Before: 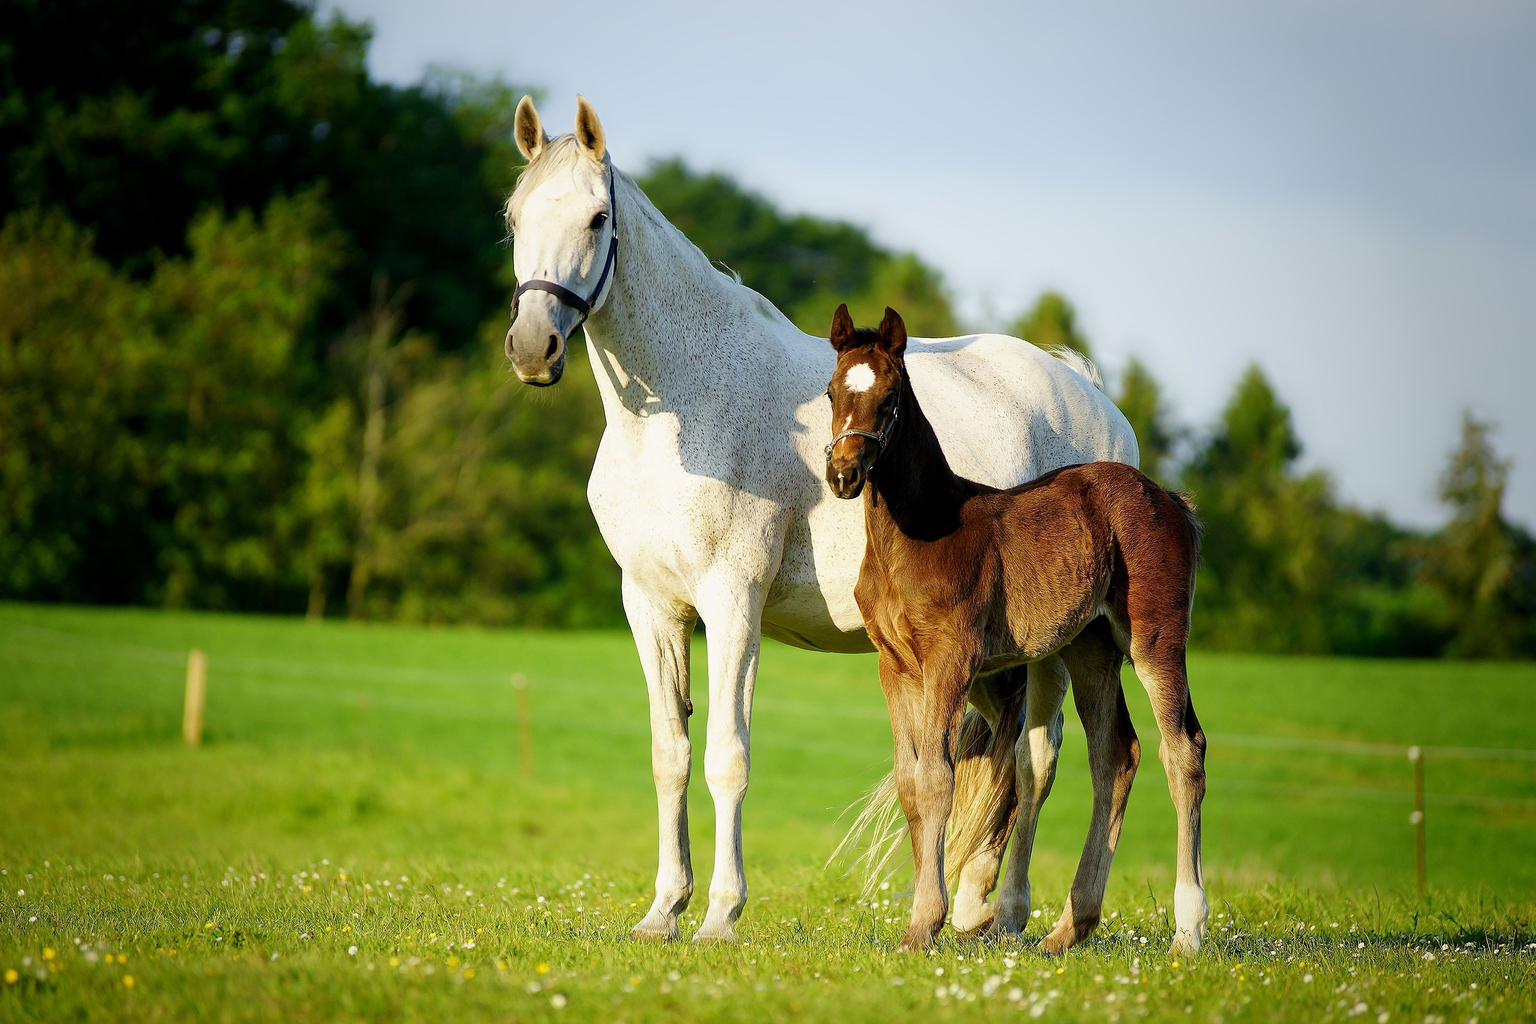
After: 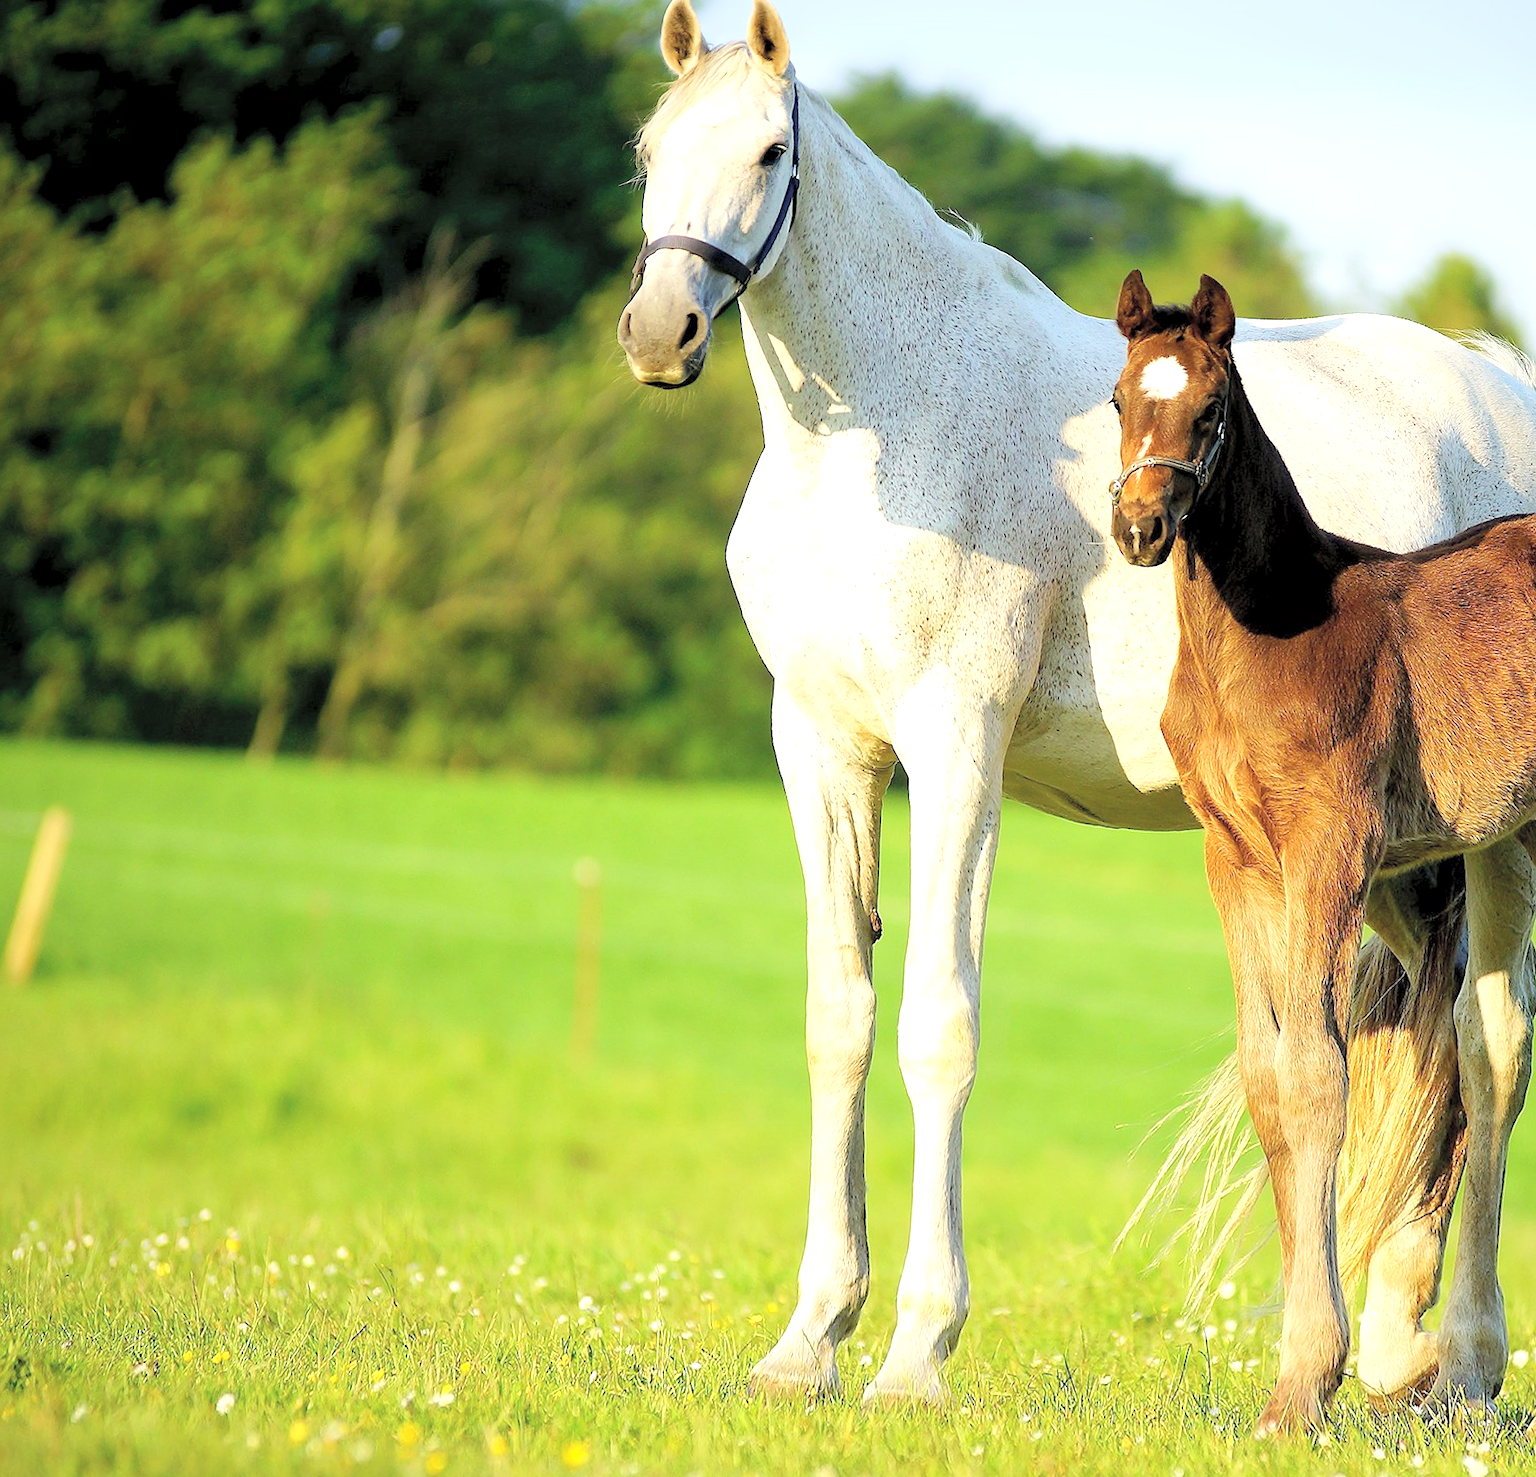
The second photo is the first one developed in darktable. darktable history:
exposure: black level correction 0.001, exposure 0.5 EV, compensate exposure bias true, compensate highlight preservation false
crop: top 5.803%, right 27.864%, bottom 5.804%
contrast brightness saturation: brightness 0.28
rotate and perspective: rotation 0.72°, lens shift (vertical) -0.352, lens shift (horizontal) -0.051, crop left 0.152, crop right 0.859, crop top 0.019, crop bottom 0.964
